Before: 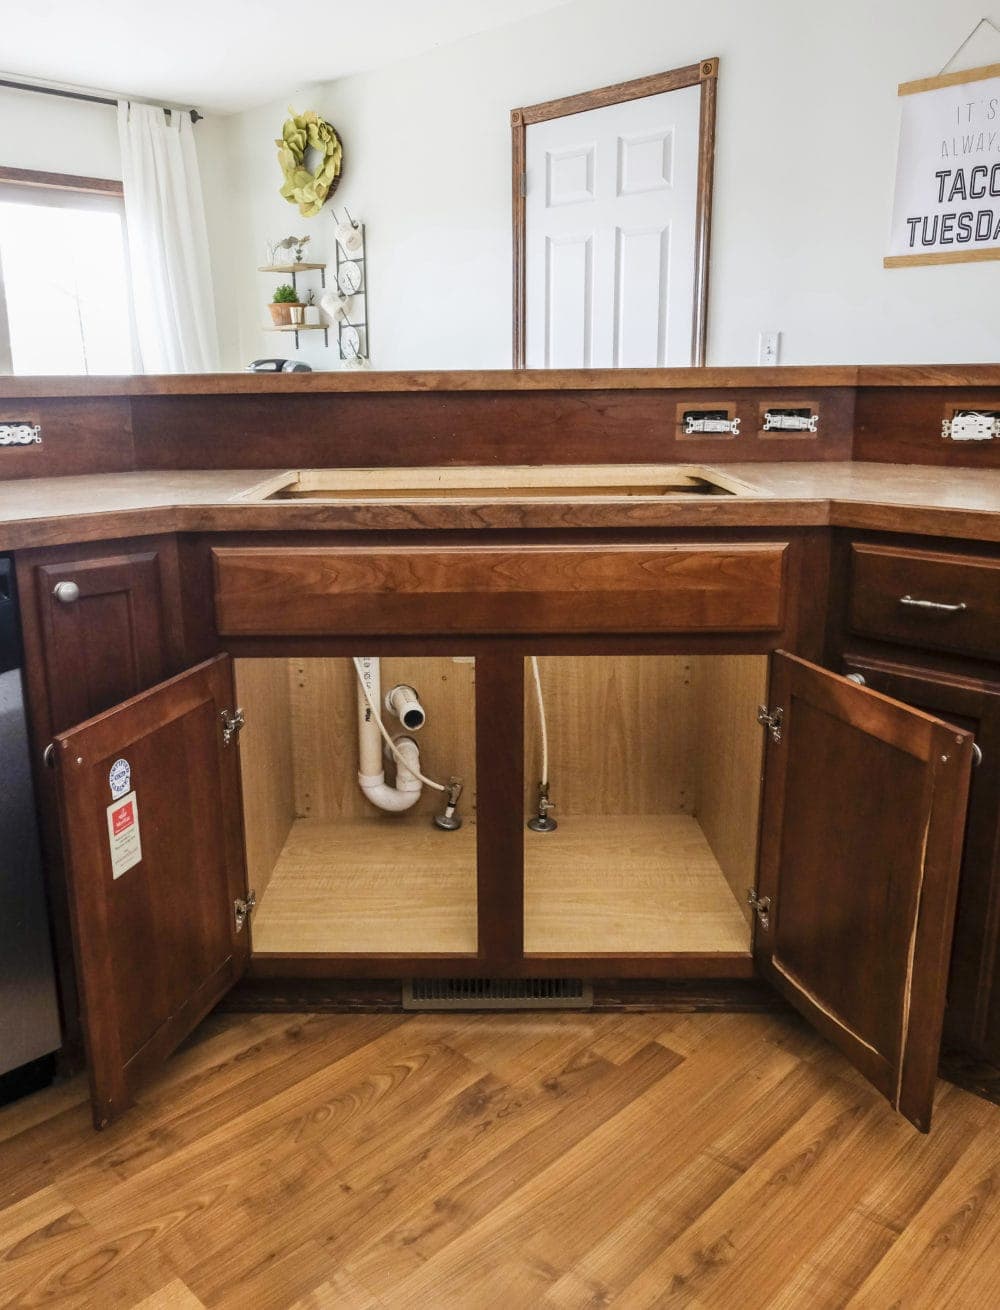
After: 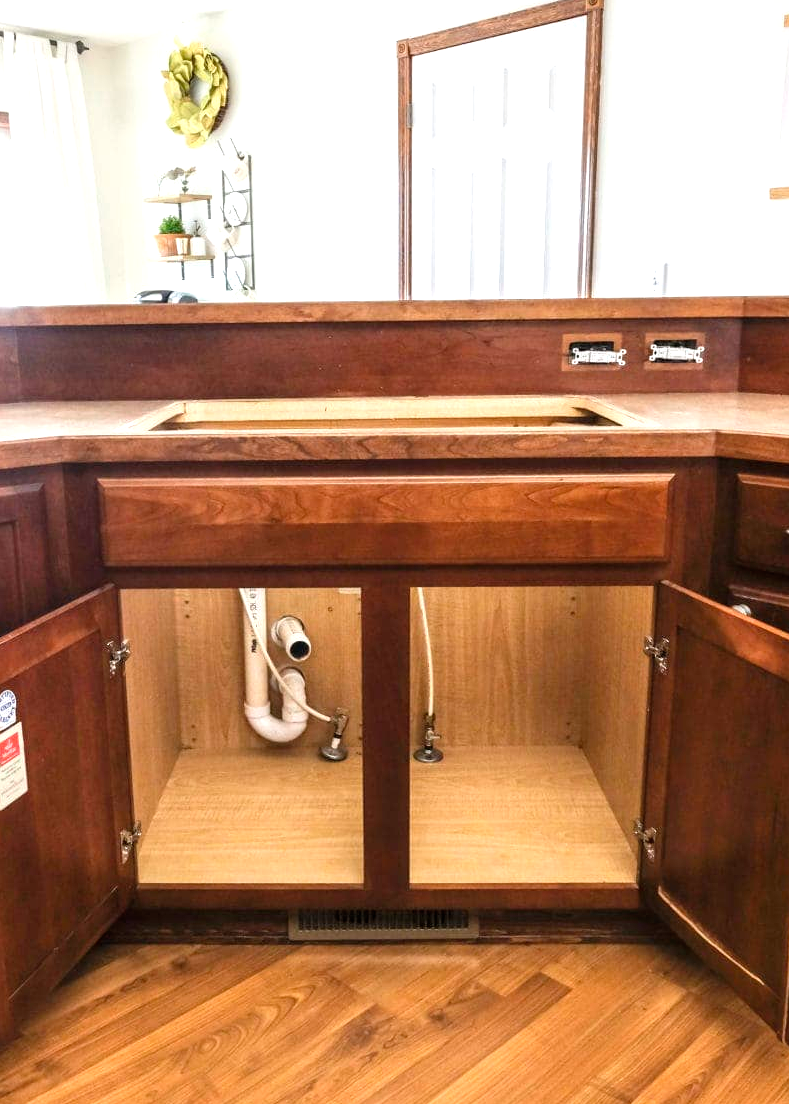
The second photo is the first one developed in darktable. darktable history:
crop: left 11.468%, top 5.335%, right 9.602%, bottom 10.386%
exposure: black level correction 0, exposure 0.698 EV, compensate exposure bias true, compensate highlight preservation false
